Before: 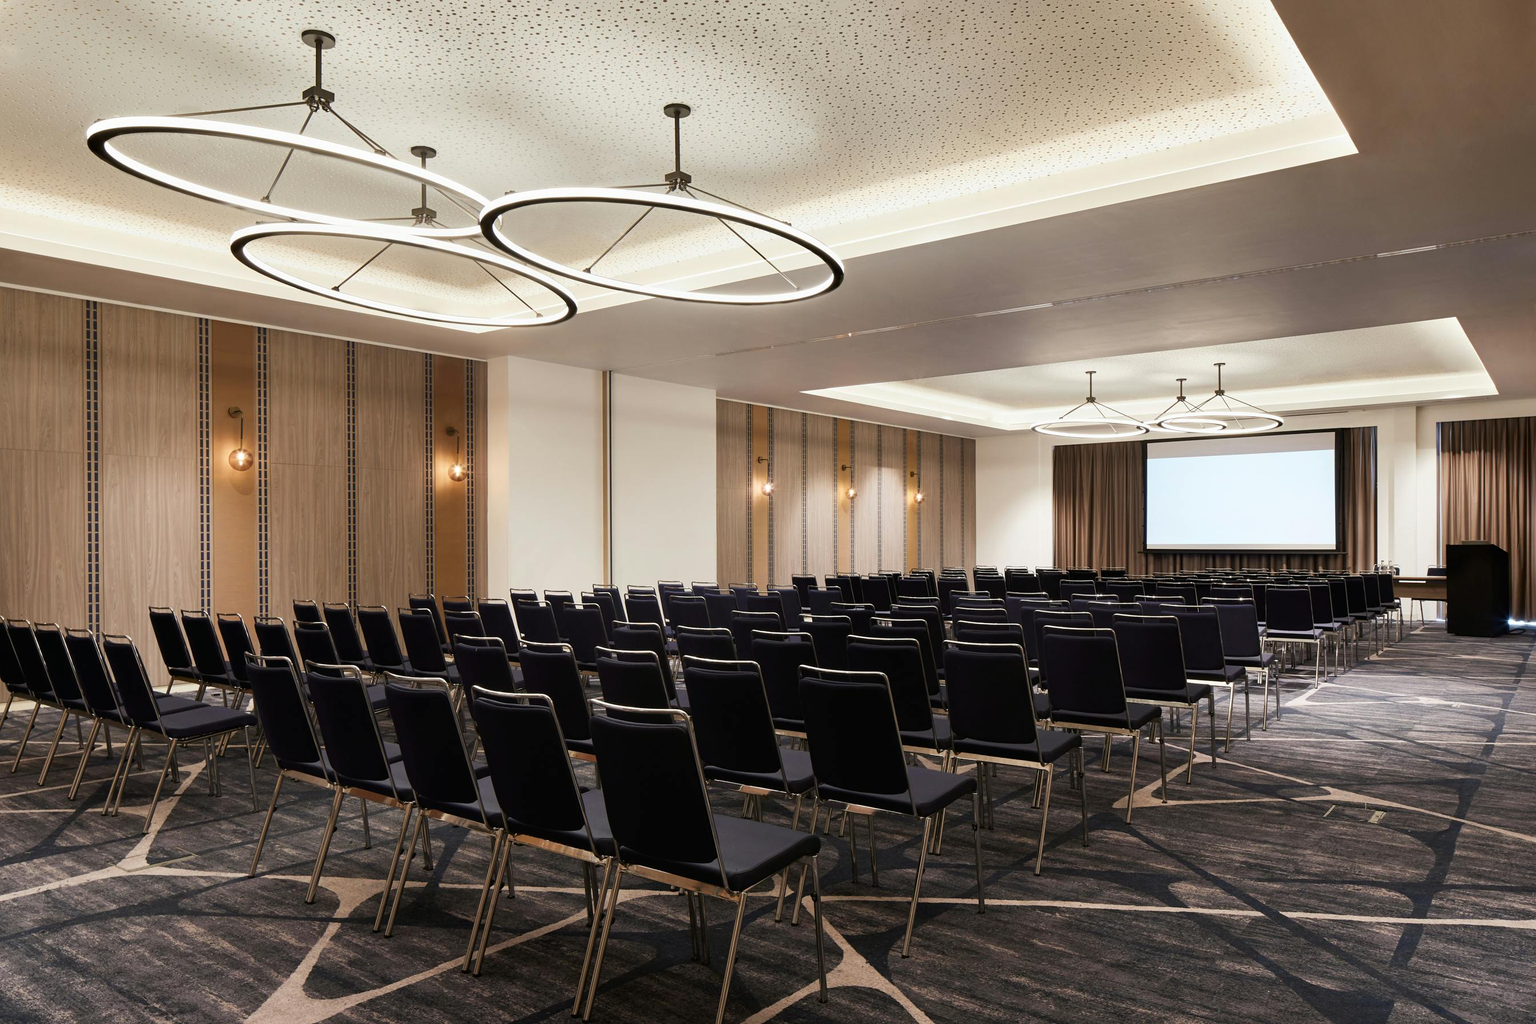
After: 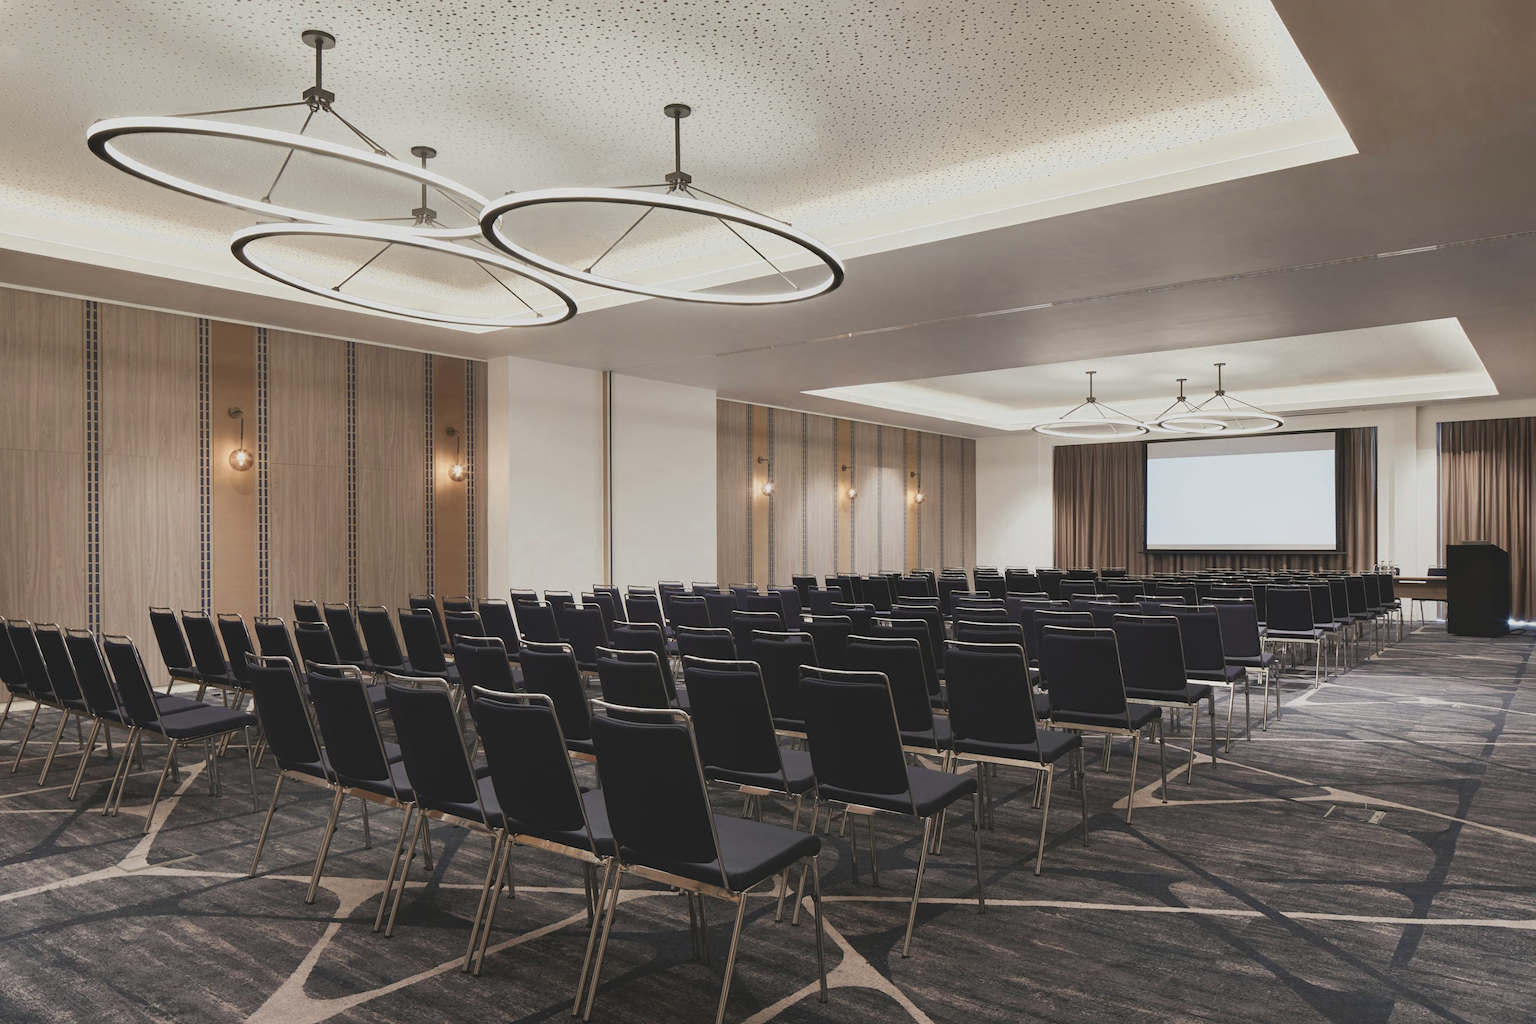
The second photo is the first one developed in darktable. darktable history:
color zones: curves: ch0 [(0.004, 0.305) (0.261, 0.623) (0.389, 0.399) (0.708, 0.571) (0.947, 0.34)]; ch1 [(0.025, 0.645) (0.229, 0.584) (0.326, 0.551) (0.484, 0.262) (0.757, 0.643)]
contrast brightness saturation: contrast -0.242, saturation -0.442
